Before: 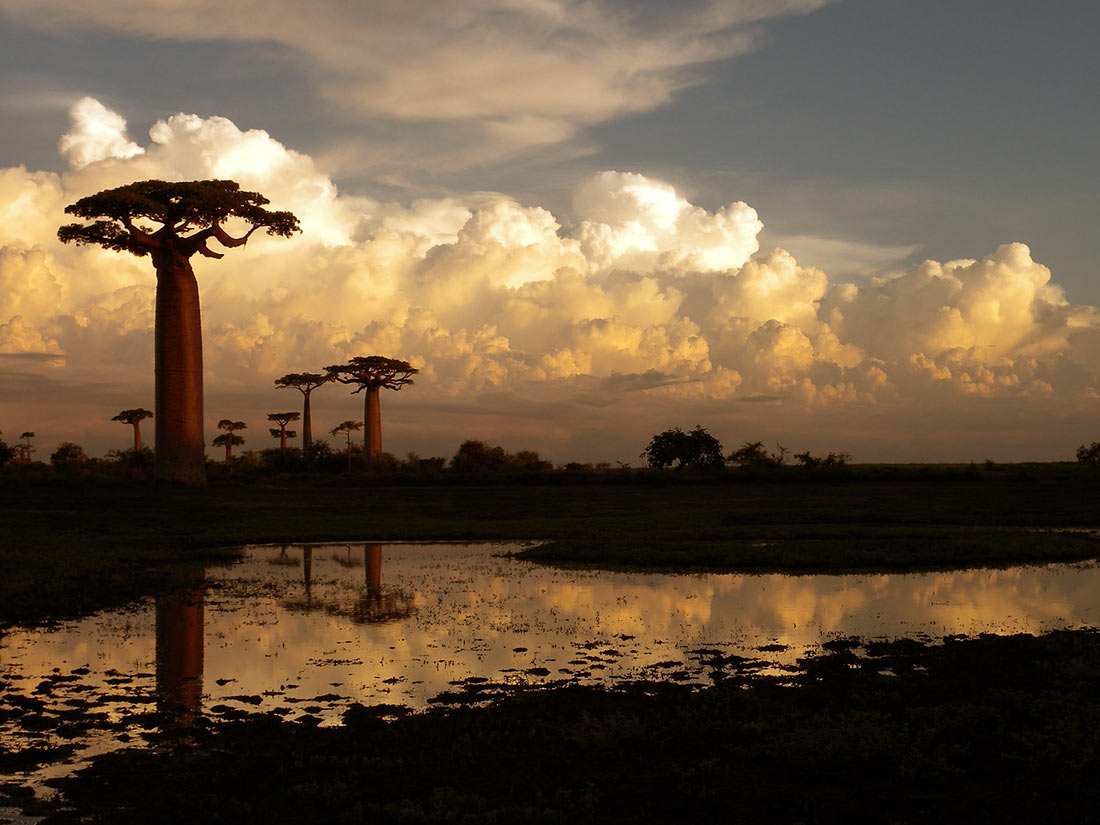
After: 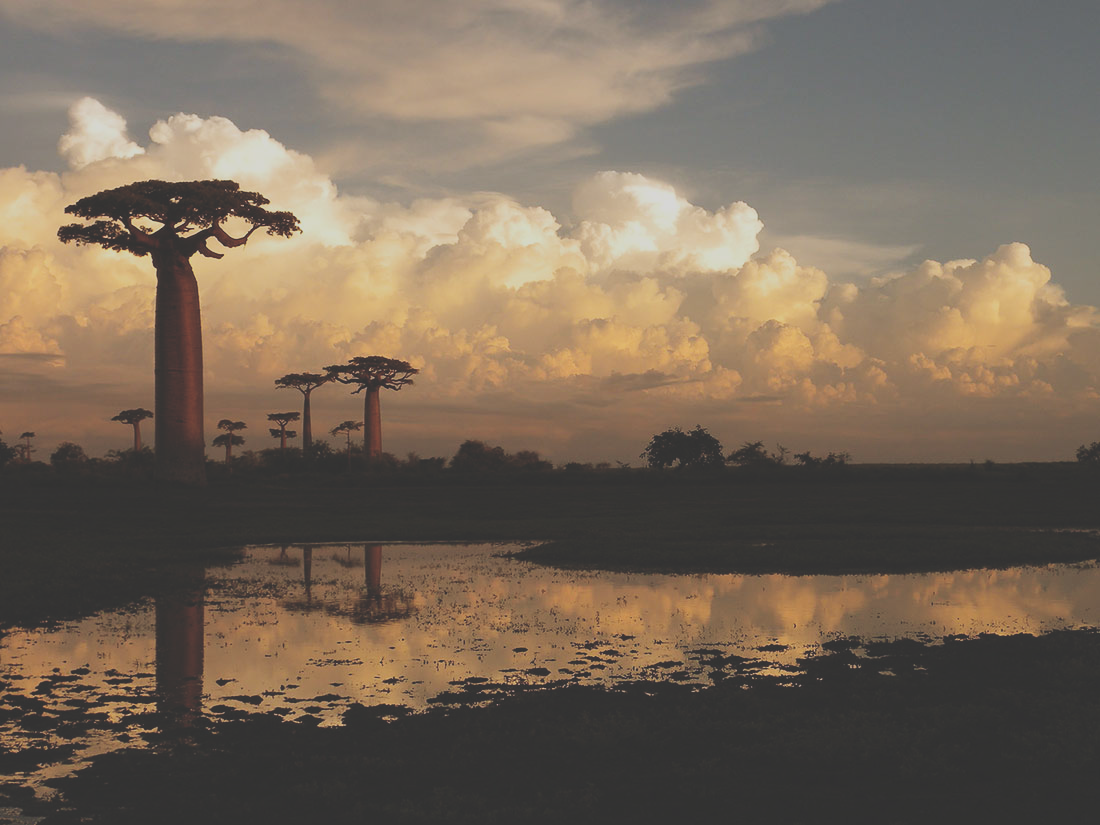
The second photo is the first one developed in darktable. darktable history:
filmic rgb: black relative exposure -7.65 EV, white relative exposure 4.56 EV, hardness 3.61
exposure: black level correction -0.041, exposure 0.064 EV, compensate highlight preservation false
